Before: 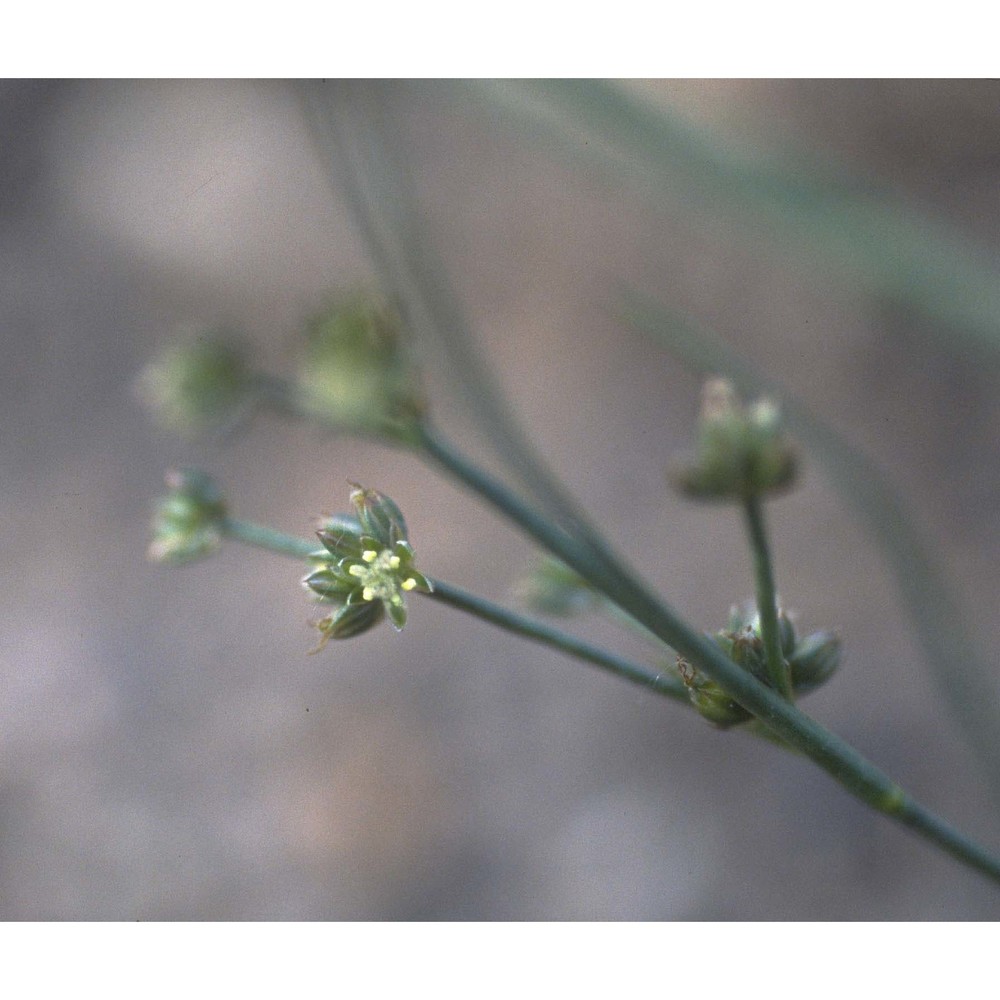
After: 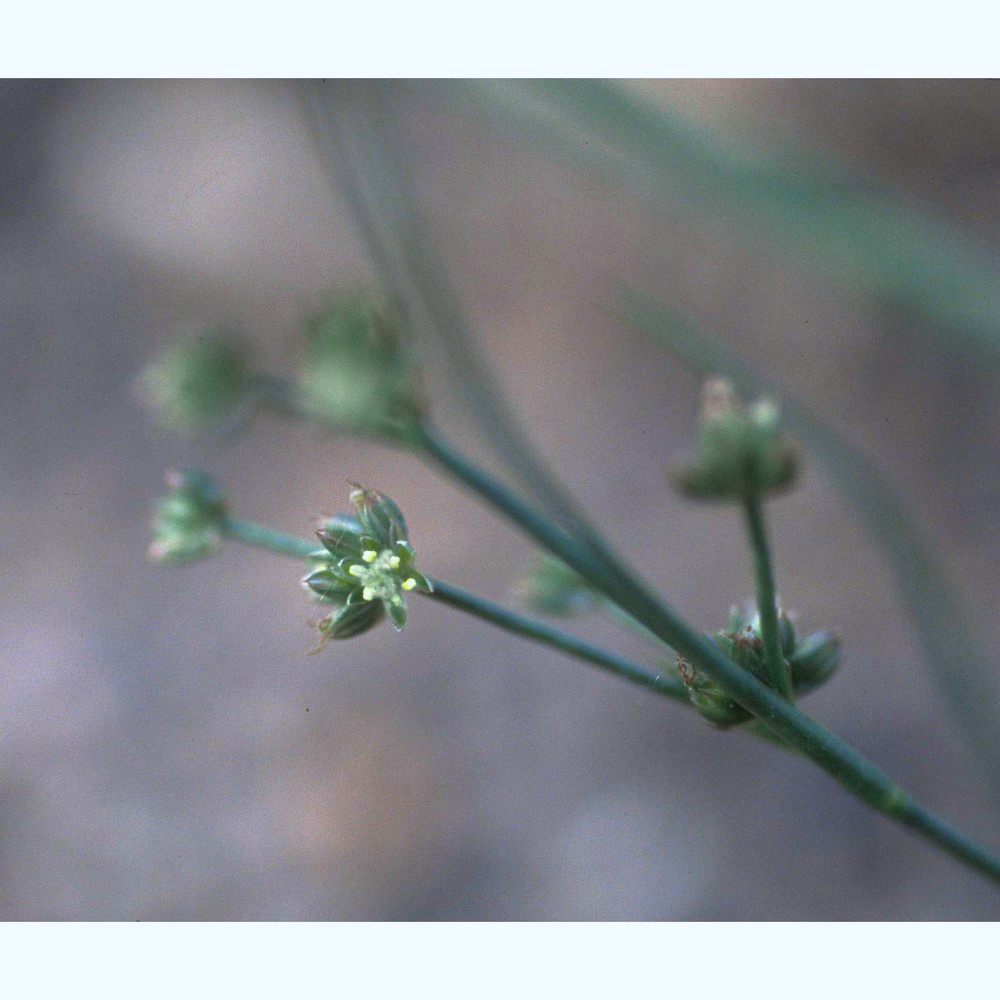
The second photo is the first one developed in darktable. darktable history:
tone curve: curves: ch0 [(0, 0) (0.059, 0.027) (0.162, 0.125) (0.304, 0.279) (0.547, 0.532) (0.828, 0.815) (1, 0.983)]; ch1 [(0, 0) (0.23, 0.166) (0.34, 0.308) (0.371, 0.337) (0.429, 0.411) (0.477, 0.462) (0.499, 0.498) (0.529, 0.537) (0.559, 0.582) (0.743, 0.798) (1, 1)]; ch2 [(0, 0) (0.431, 0.414) (0.498, 0.503) (0.524, 0.528) (0.568, 0.546) (0.6, 0.597) (0.634, 0.645) (0.728, 0.742) (1, 1)], color space Lab, independent channels, preserve colors none
white balance: red 0.974, blue 1.044
